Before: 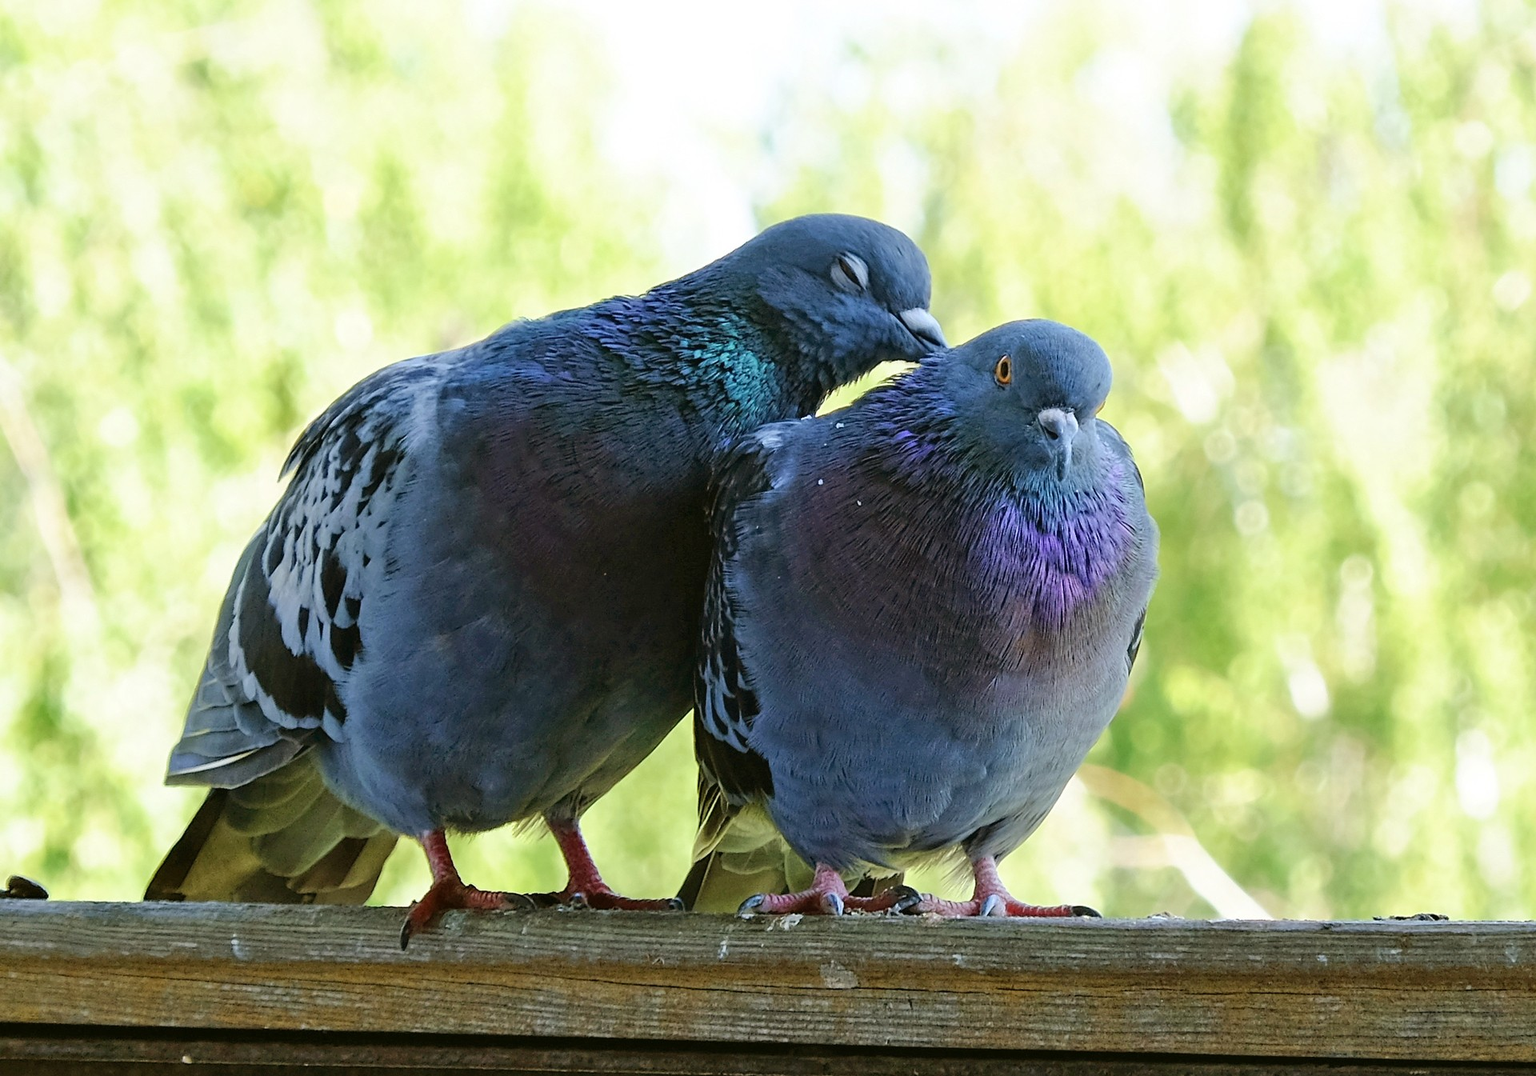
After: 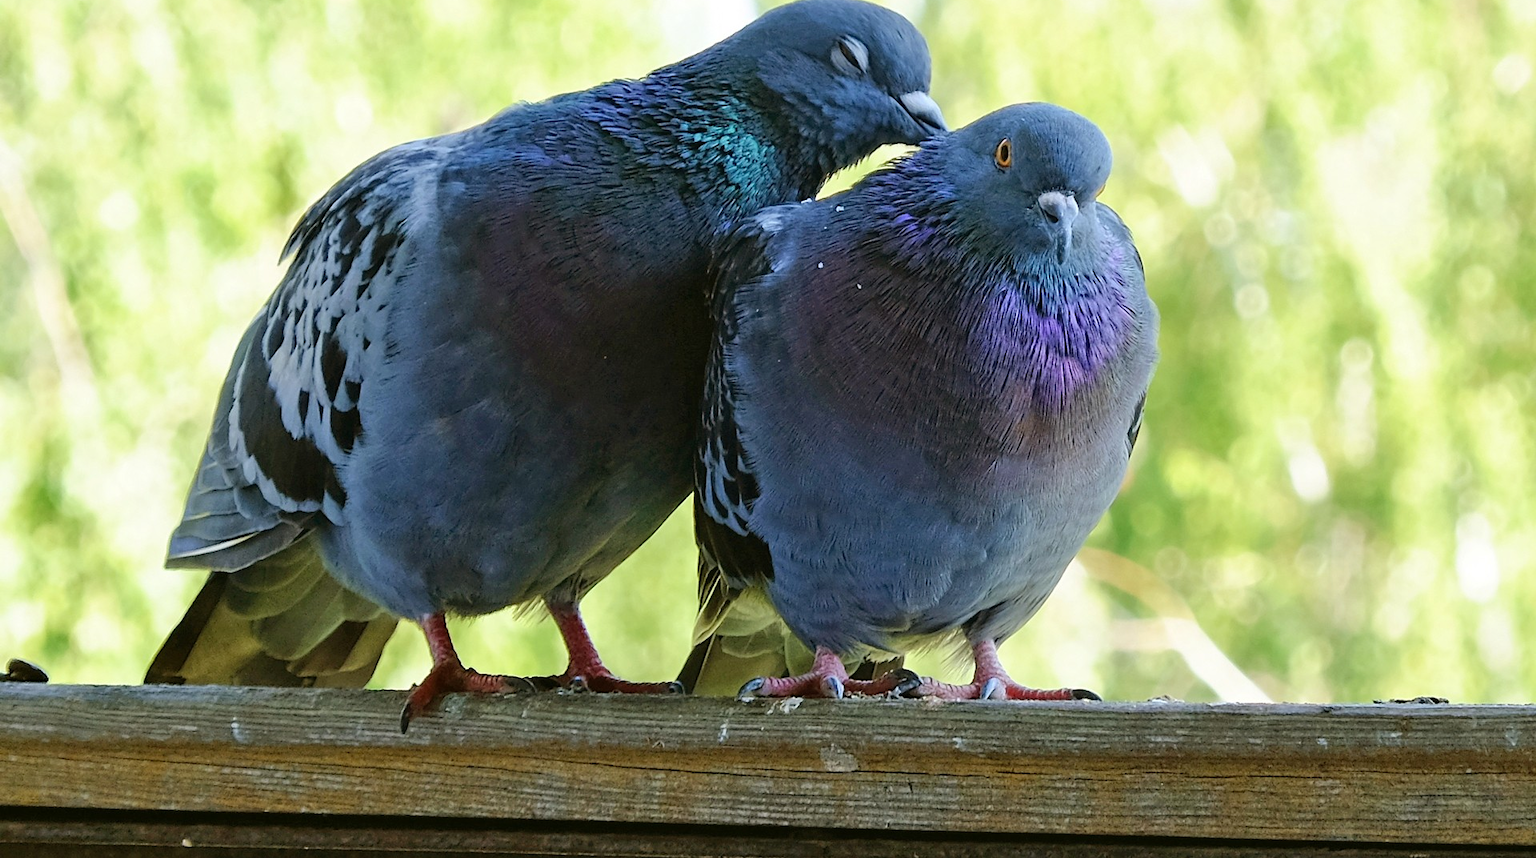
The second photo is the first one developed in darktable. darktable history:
color balance rgb: perceptual saturation grading › global saturation -0.098%, global vibrance 10.761%
crop and rotate: top 20.177%
